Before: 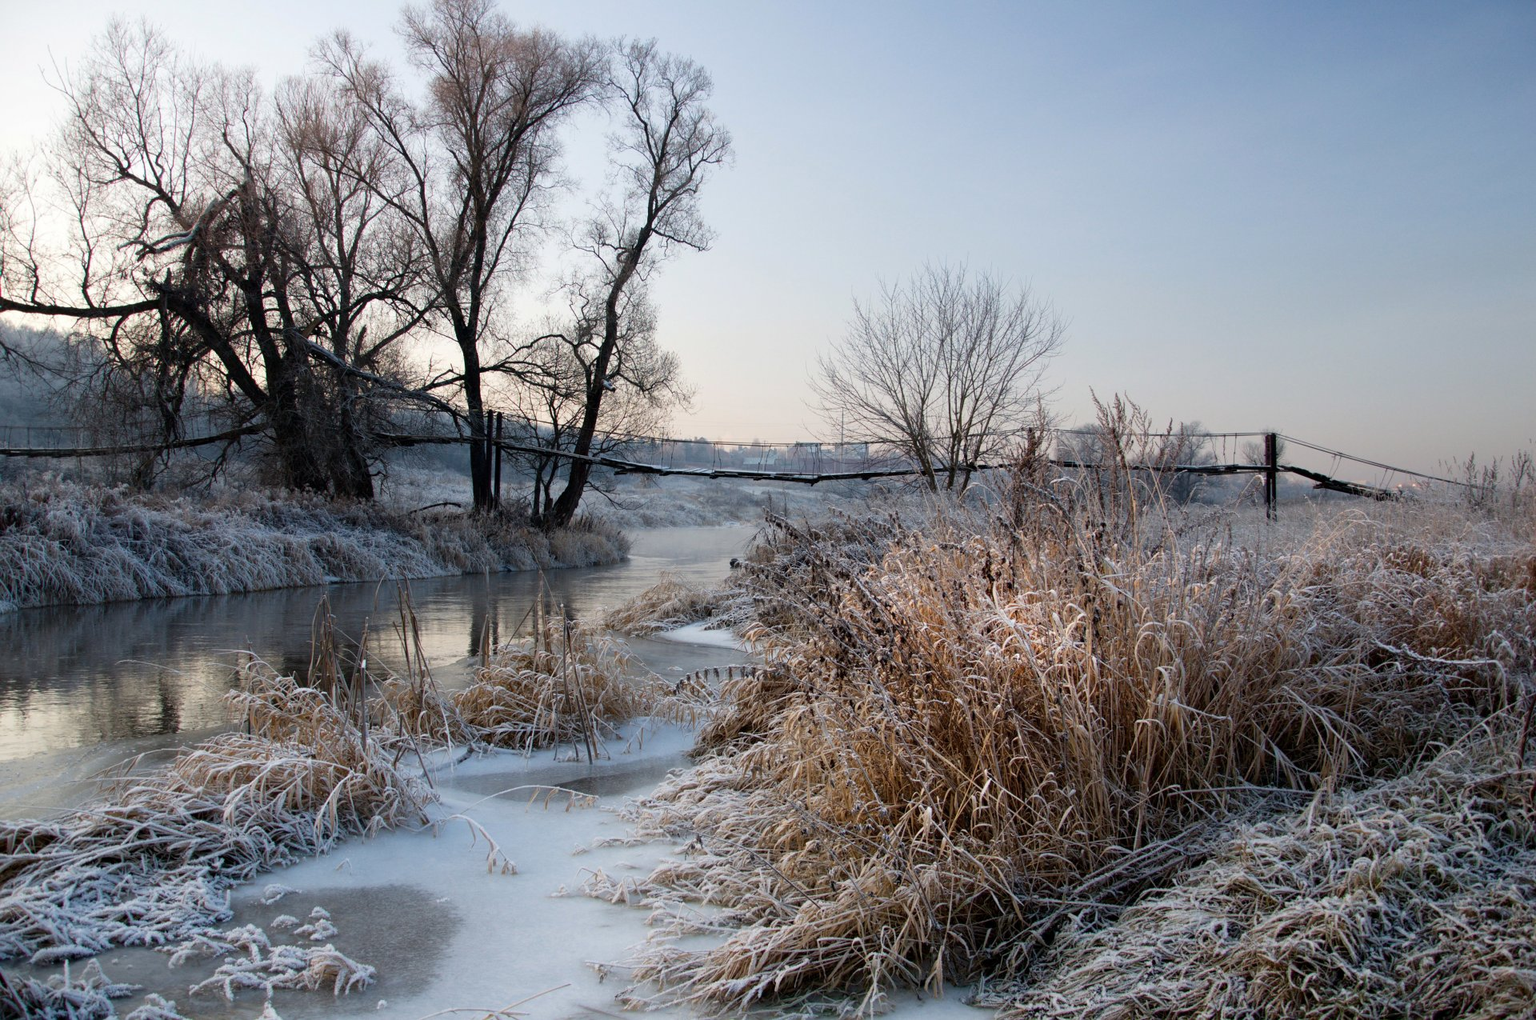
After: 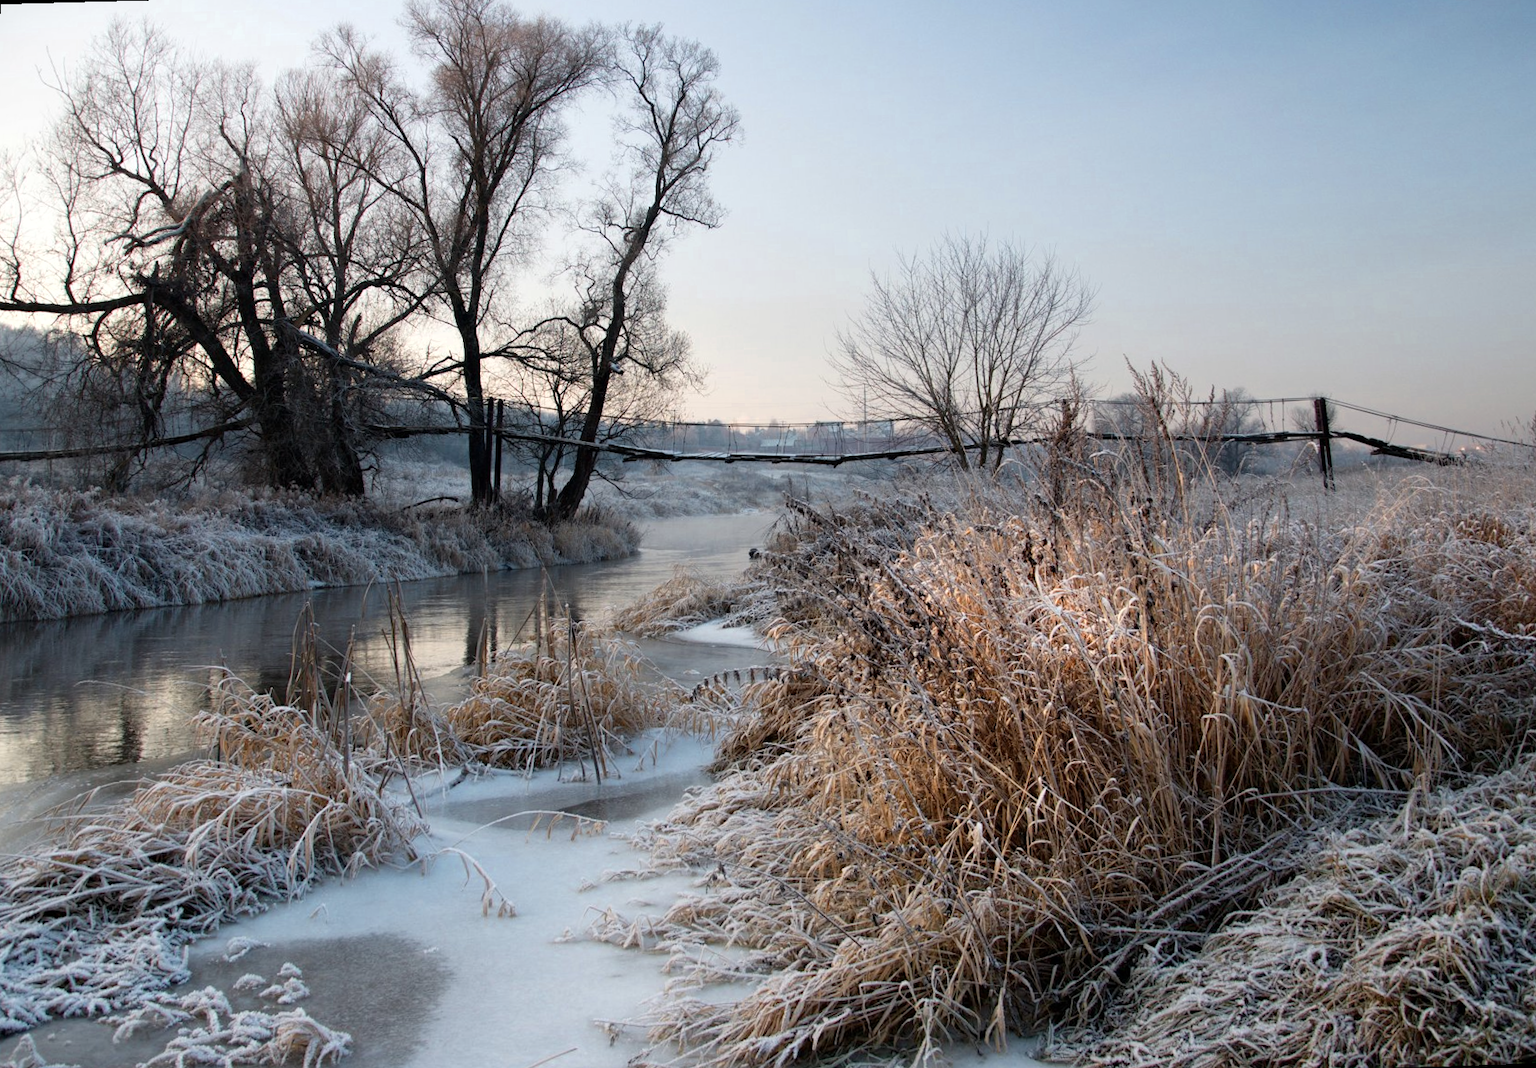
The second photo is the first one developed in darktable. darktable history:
rotate and perspective: rotation -1.68°, lens shift (vertical) -0.146, crop left 0.049, crop right 0.912, crop top 0.032, crop bottom 0.96
color zones: curves: ch0 [(0.018, 0.548) (0.197, 0.654) (0.425, 0.447) (0.605, 0.658) (0.732, 0.579)]; ch1 [(0.105, 0.531) (0.224, 0.531) (0.386, 0.39) (0.618, 0.456) (0.732, 0.456) (0.956, 0.421)]; ch2 [(0.039, 0.583) (0.215, 0.465) (0.399, 0.544) (0.465, 0.548) (0.614, 0.447) (0.724, 0.43) (0.882, 0.623) (0.956, 0.632)]
